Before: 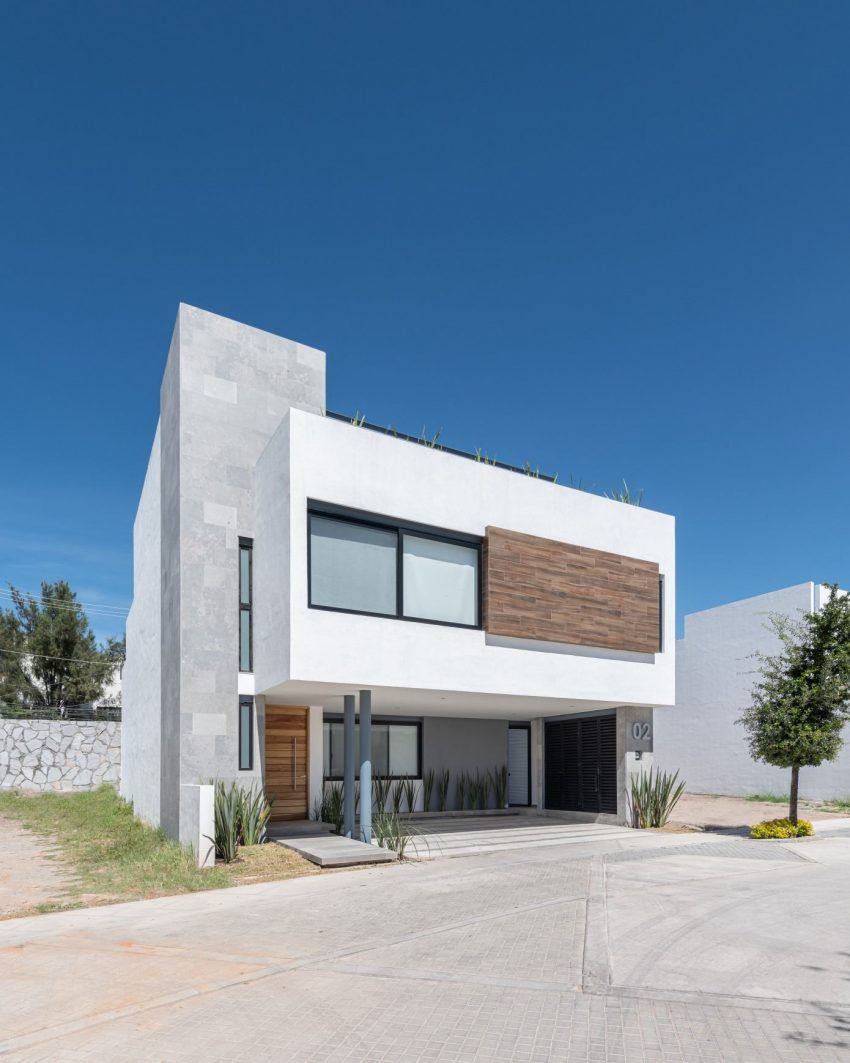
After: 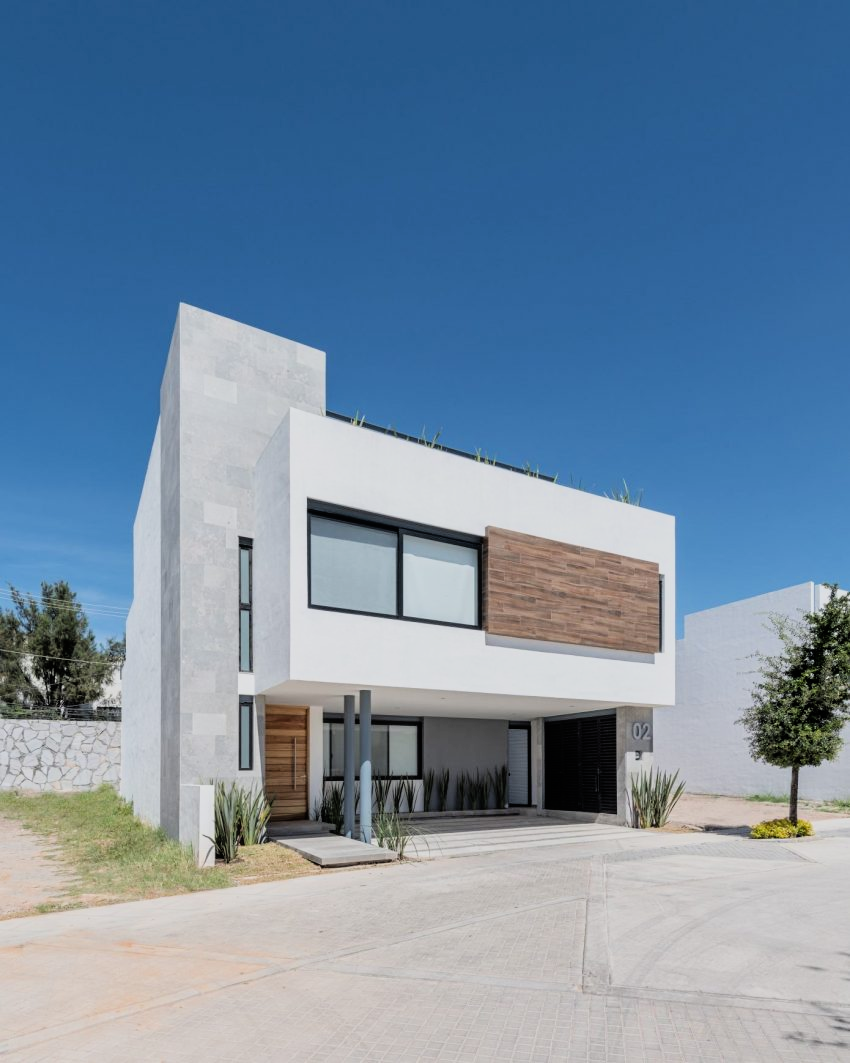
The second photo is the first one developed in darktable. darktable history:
exposure: black level correction -0.001, exposure 0.08 EV, compensate highlight preservation false
filmic rgb: black relative exposure -7.75 EV, white relative exposure 4.4 EV, threshold 3 EV, hardness 3.76, latitude 50%, contrast 1.1, color science v5 (2021), contrast in shadows safe, contrast in highlights safe, enable highlight reconstruction true
local contrast: mode bilateral grid, contrast 15, coarseness 36, detail 105%, midtone range 0.2
